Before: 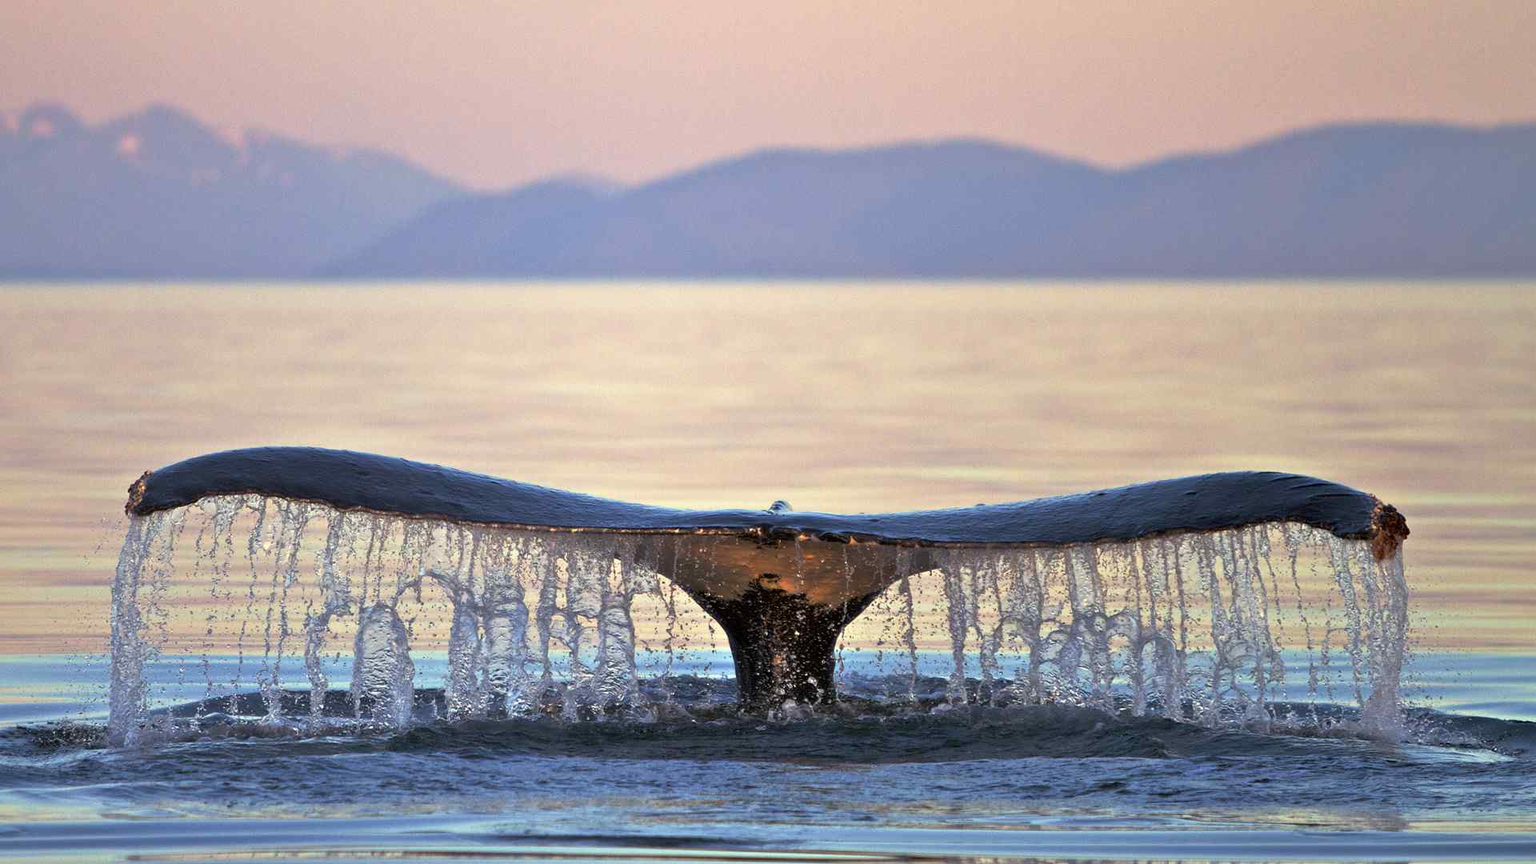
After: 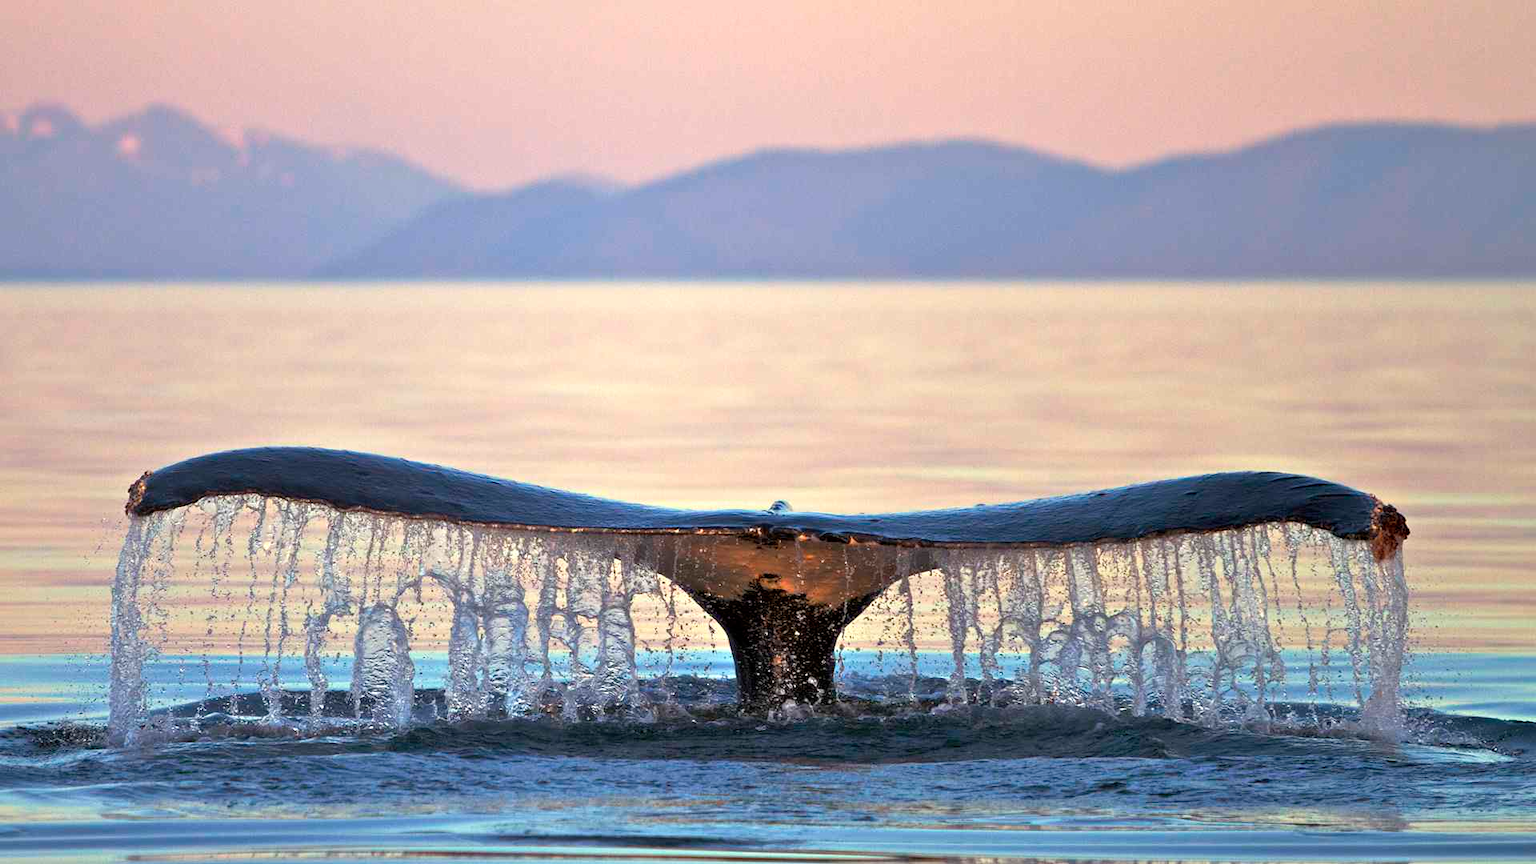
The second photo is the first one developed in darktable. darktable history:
tone equalizer: on, module defaults
exposure: exposure 0.15 EV, compensate highlight preservation false
